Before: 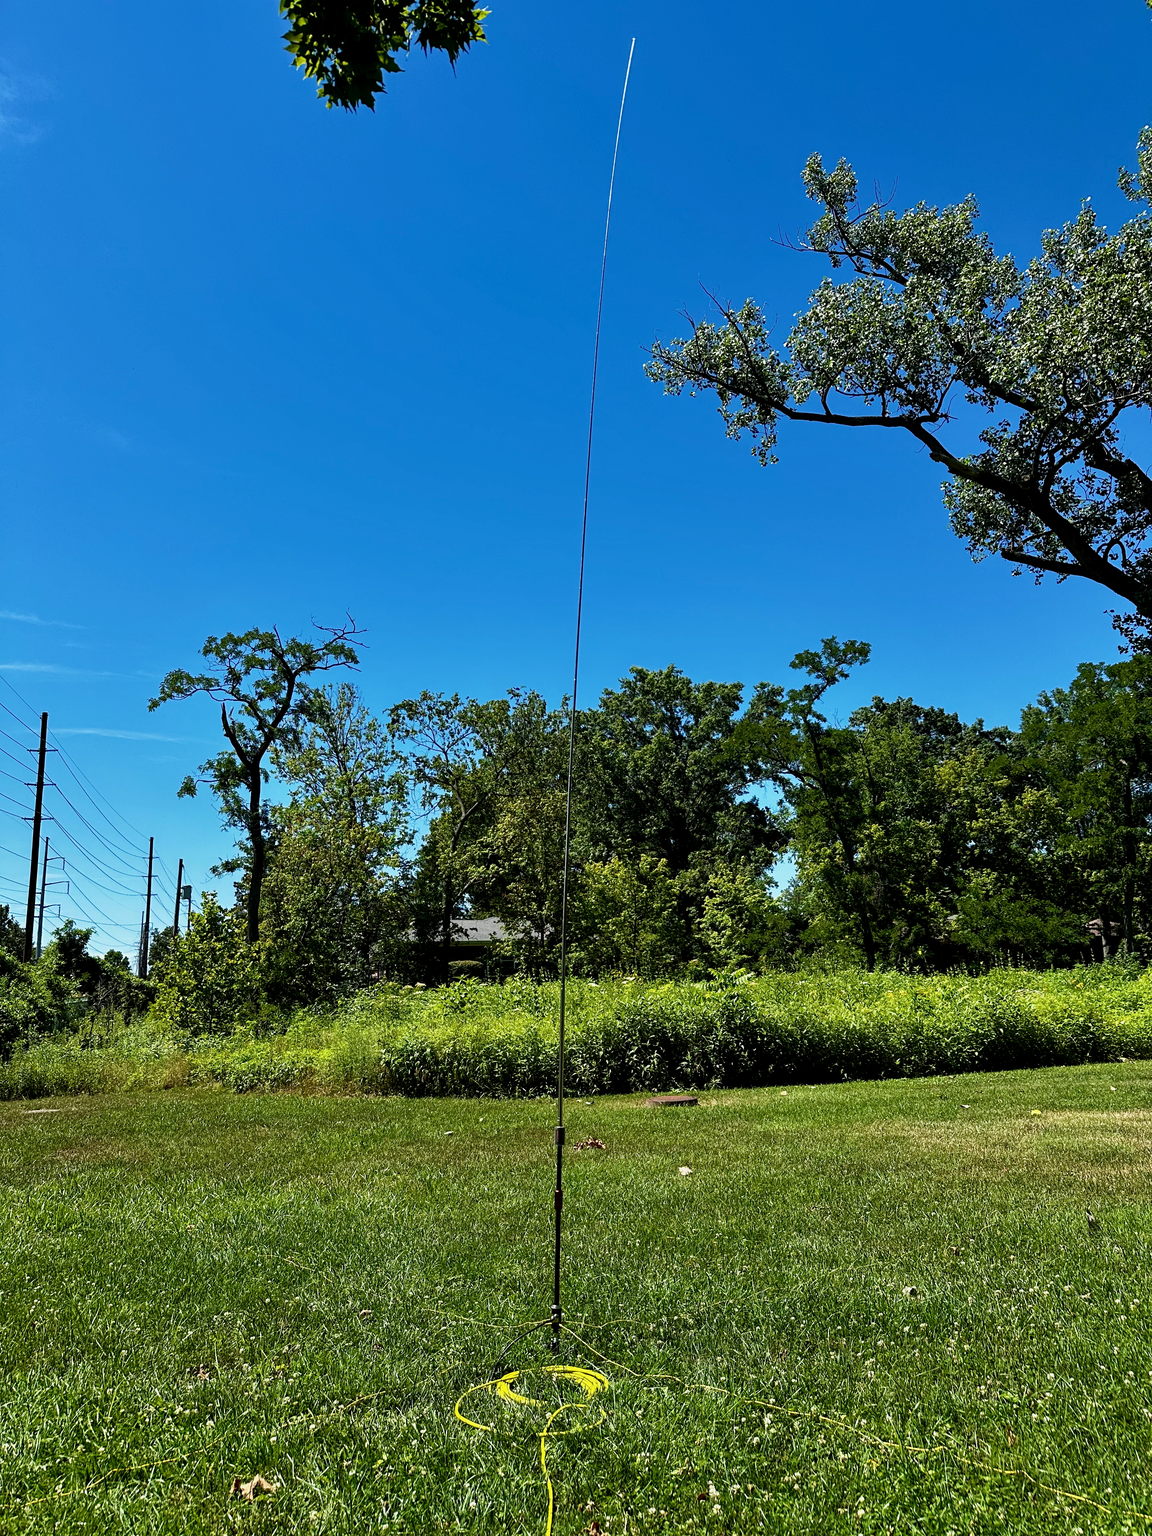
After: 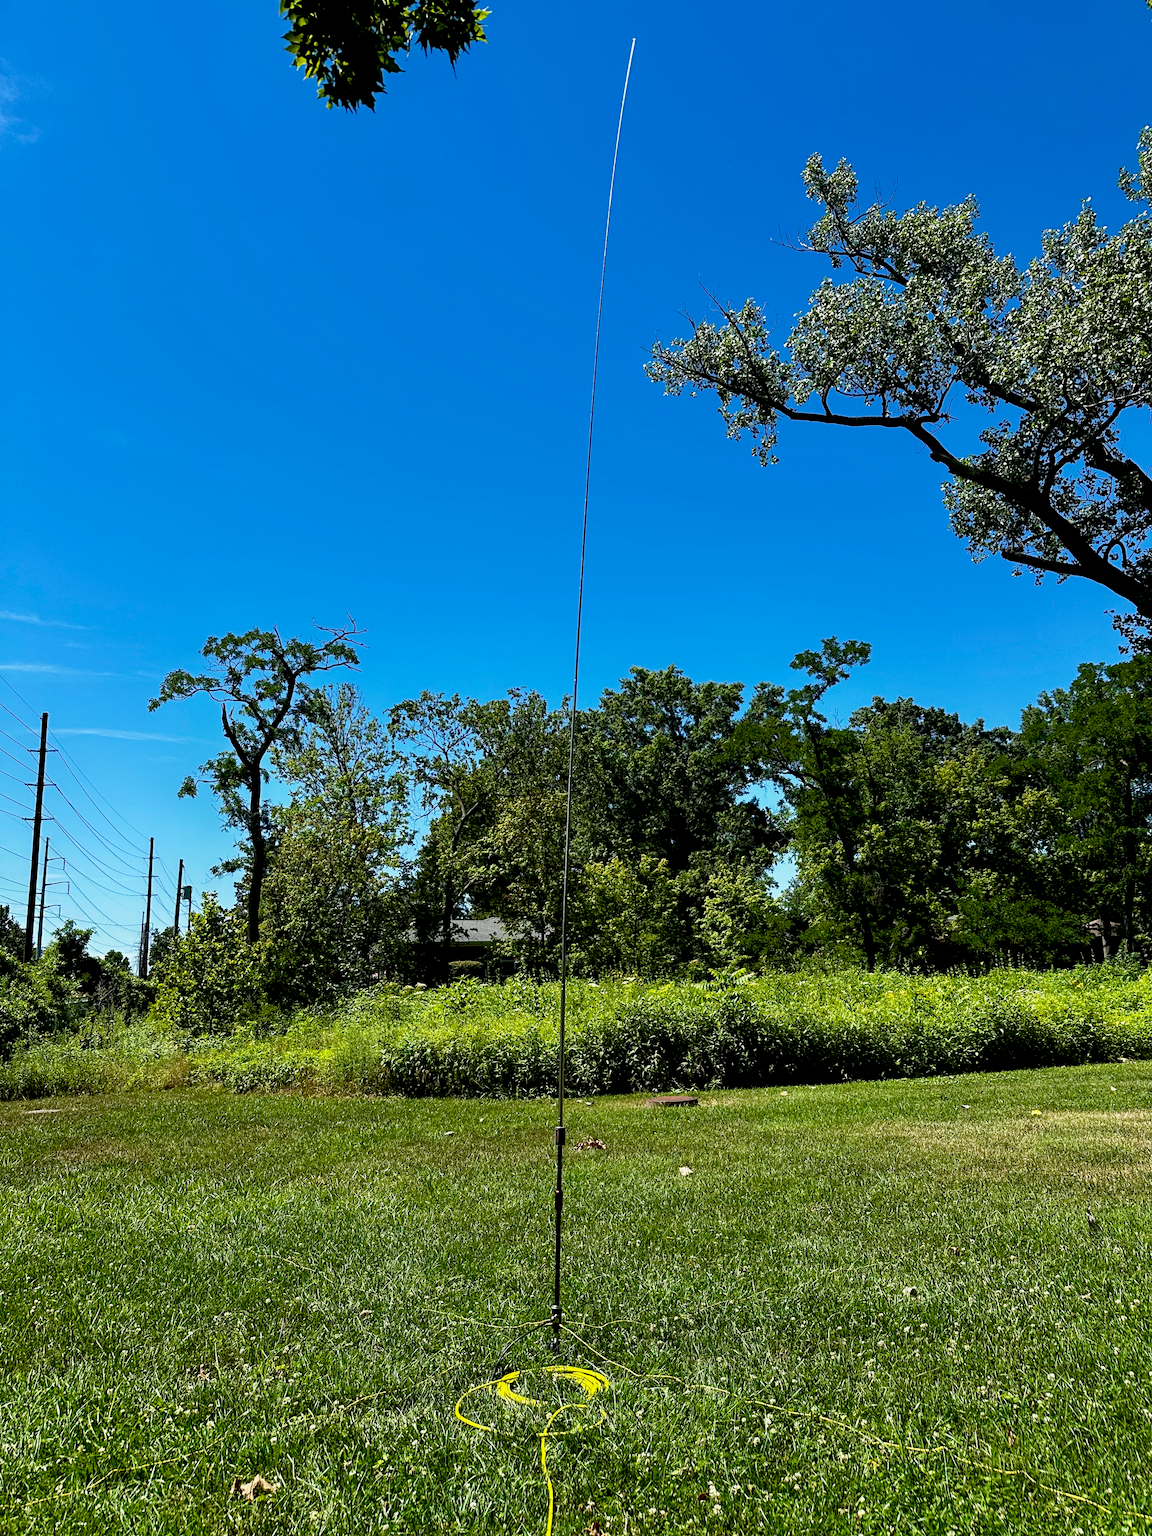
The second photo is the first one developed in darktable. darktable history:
shadows and highlights: shadows -24.28, highlights 49.77, soften with gaussian
tone equalizer: on, module defaults
